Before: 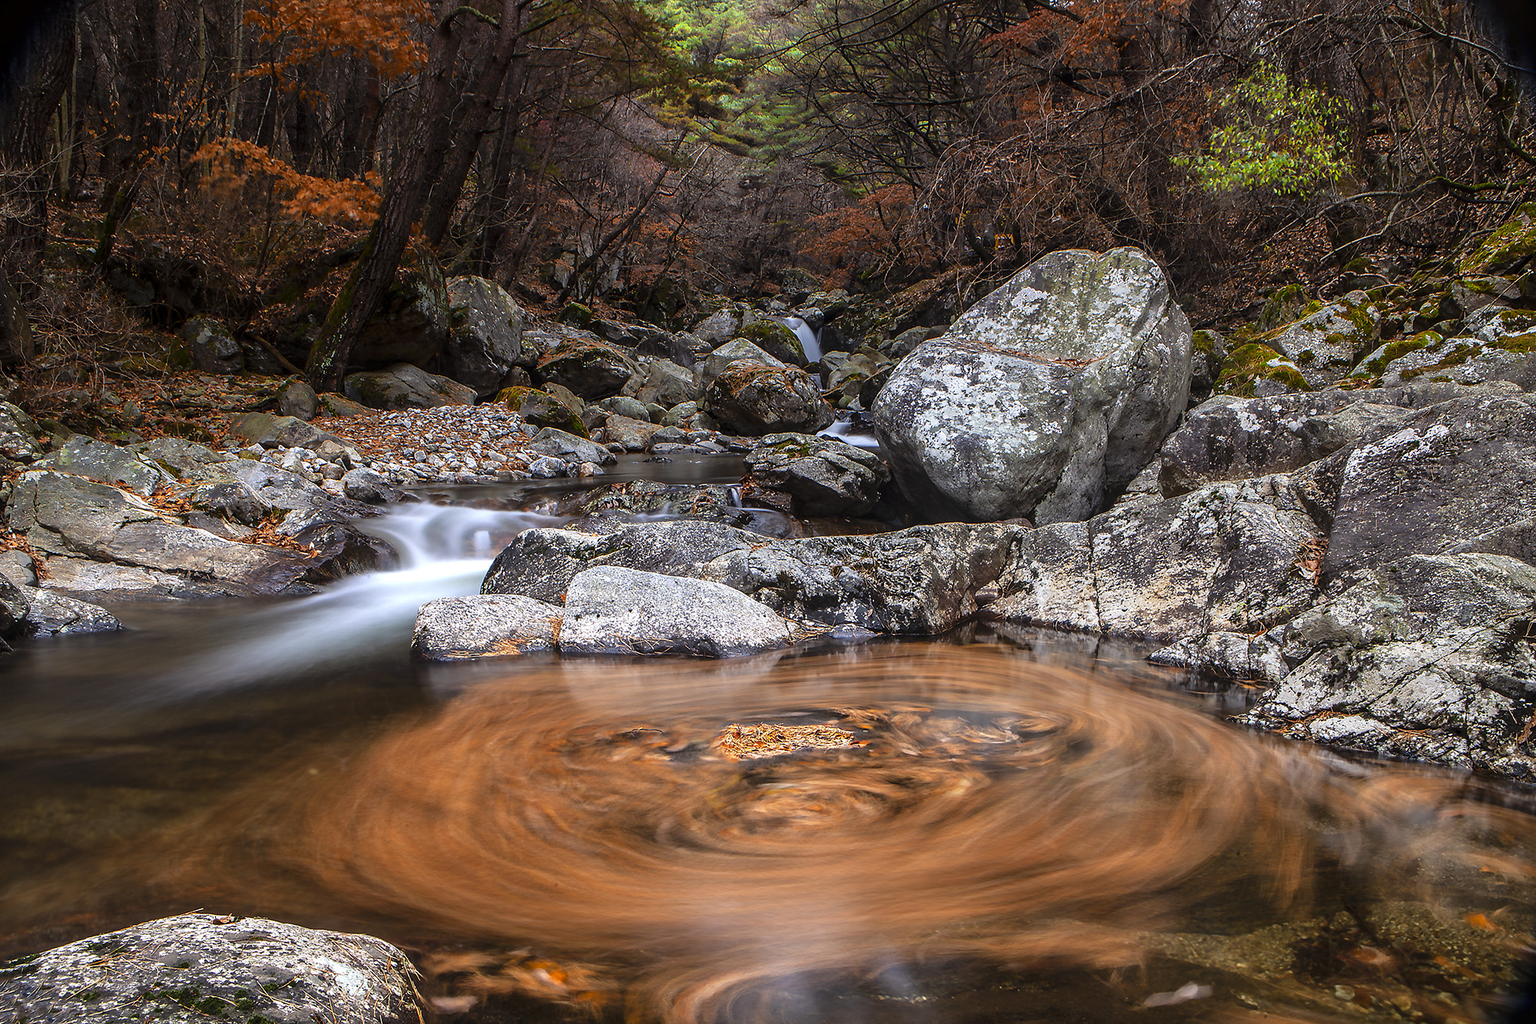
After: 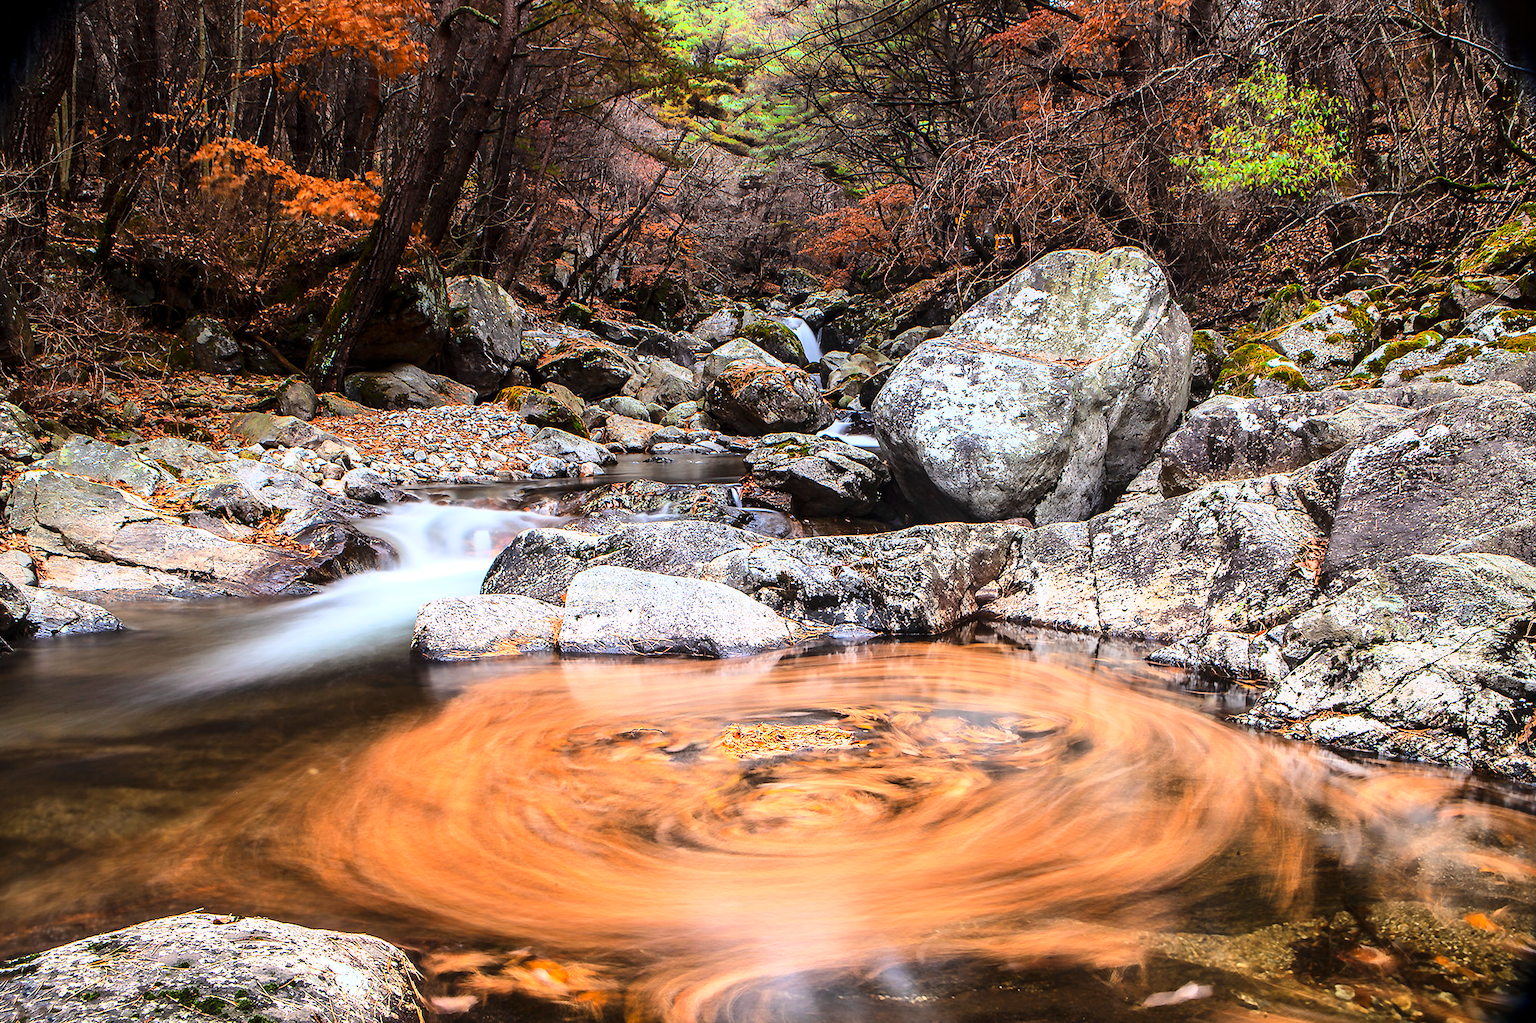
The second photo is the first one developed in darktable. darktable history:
base curve: curves: ch0 [(0, 0) (0.018, 0.026) (0.143, 0.37) (0.33, 0.731) (0.458, 0.853) (0.735, 0.965) (0.905, 0.986) (1, 1)]
